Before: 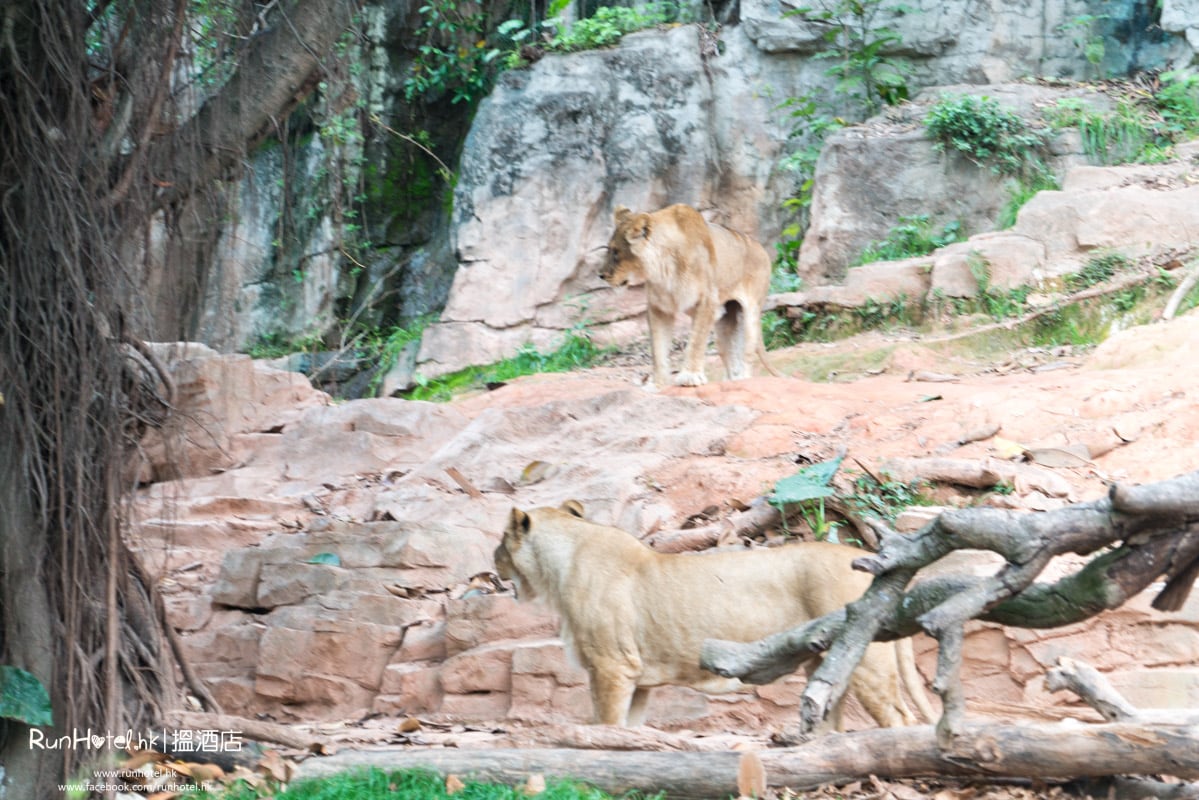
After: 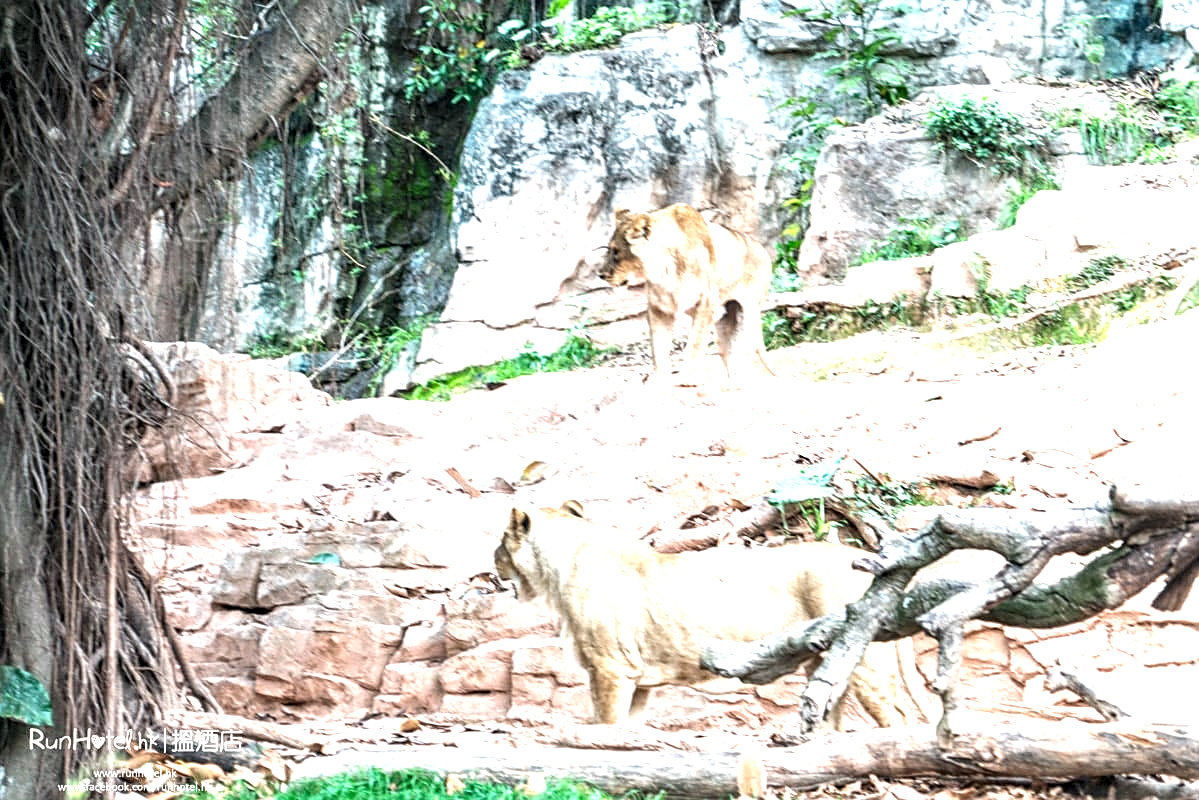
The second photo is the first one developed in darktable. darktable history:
exposure: exposure 0.935 EV, compensate highlight preservation false
vignetting: fall-off start 100%, fall-off radius 71%, brightness -0.434, saturation -0.2, width/height ratio 1.178, dithering 8-bit output, unbound false
sharpen: on, module defaults
local contrast: detail 160%
